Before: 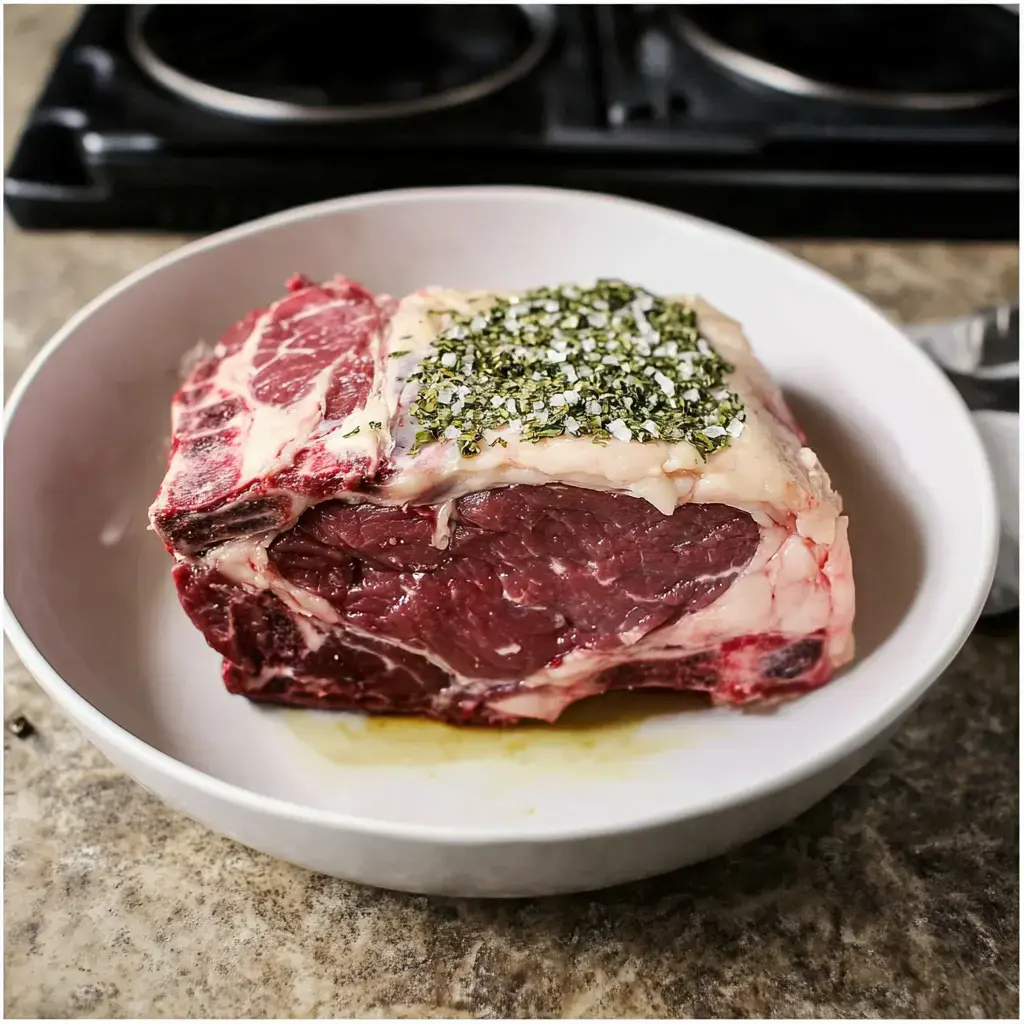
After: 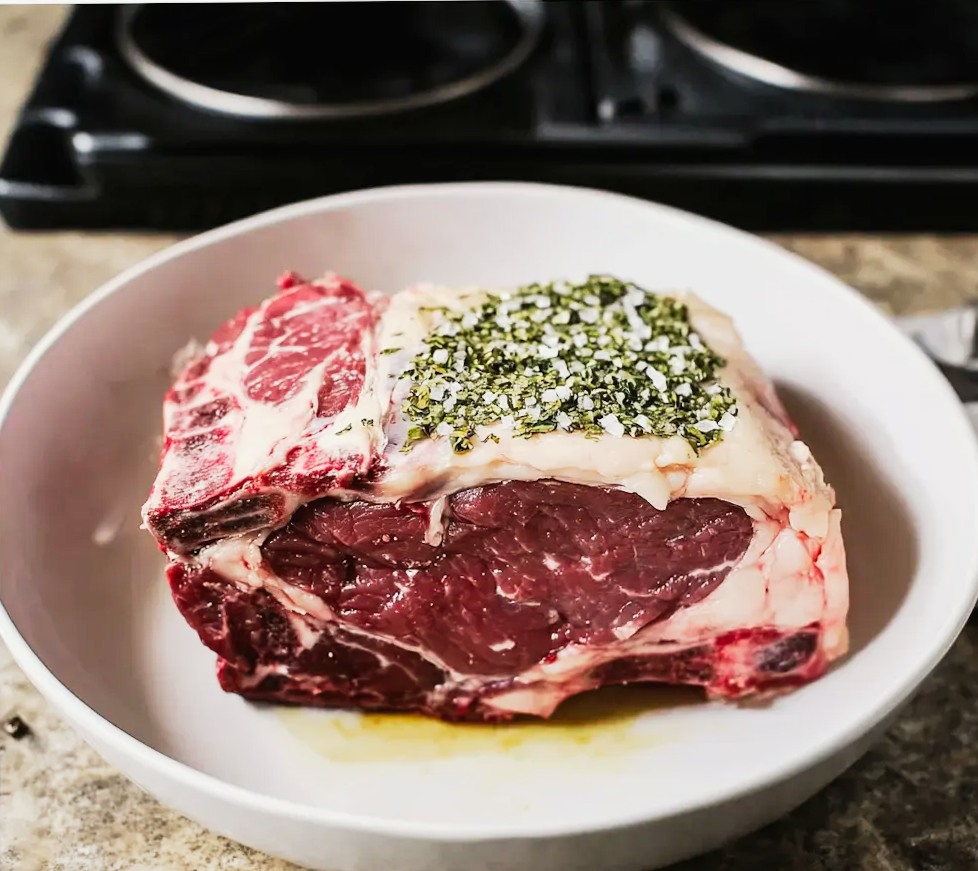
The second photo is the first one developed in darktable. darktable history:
tone curve: curves: ch0 [(0, 0.013) (0.104, 0.103) (0.258, 0.267) (0.448, 0.489) (0.709, 0.794) (0.895, 0.915) (0.994, 0.971)]; ch1 [(0, 0) (0.335, 0.298) (0.446, 0.416) (0.488, 0.488) (0.515, 0.504) (0.581, 0.615) (0.635, 0.661) (1, 1)]; ch2 [(0, 0) (0.314, 0.306) (0.436, 0.447) (0.502, 0.5) (0.538, 0.541) (0.568, 0.603) (0.641, 0.635) (0.717, 0.701) (1, 1)], preserve colors none
crop and rotate: angle 0.492°, left 0.349%, right 3.276%, bottom 14.184%
